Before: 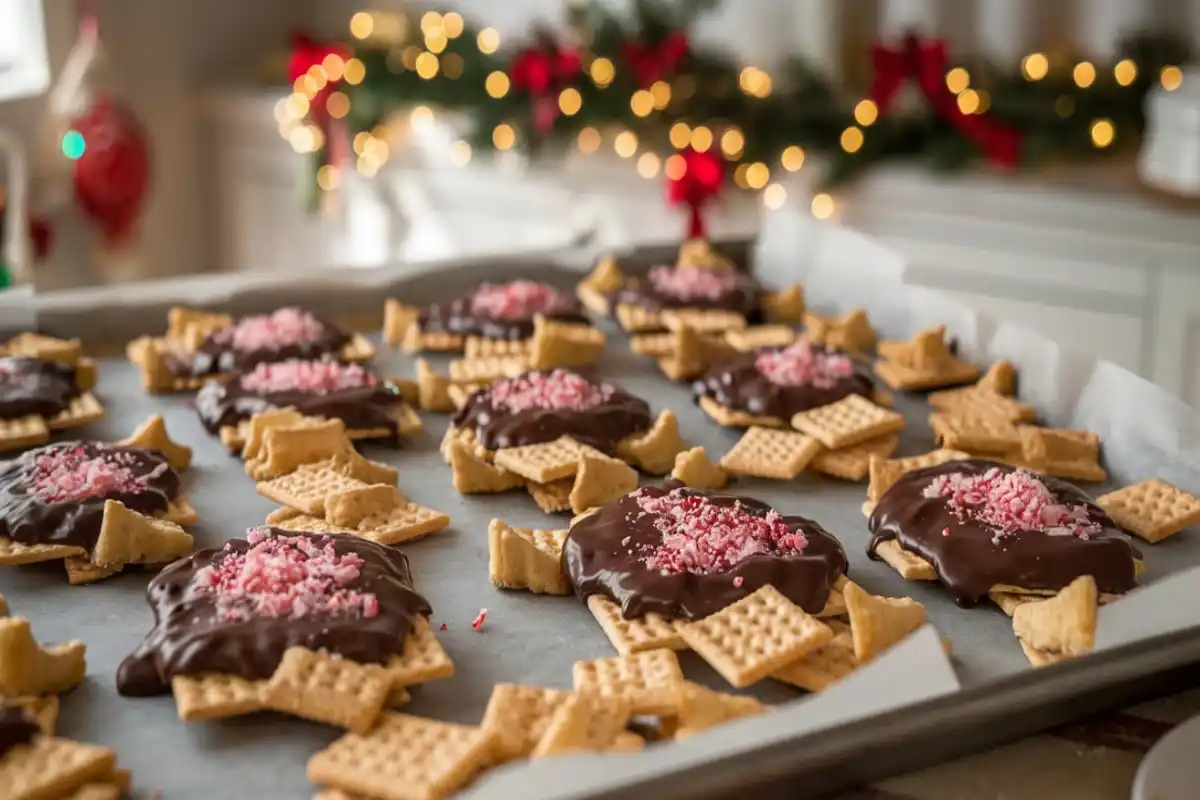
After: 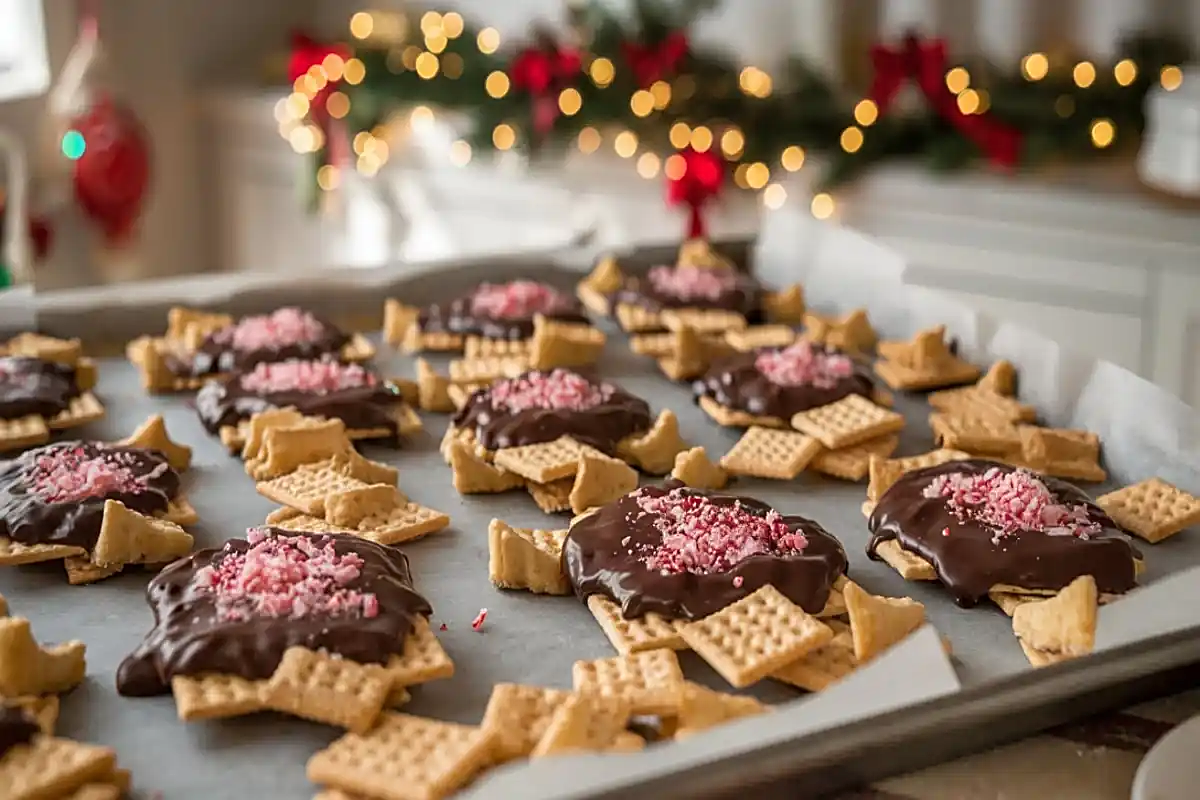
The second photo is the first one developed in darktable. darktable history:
sharpen: on, module defaults
rotate and perspective: automatic cropping original format, crop left 0, crop top 0
shadows and highlights: shadows 75, highlights -25, soften with gaussian
